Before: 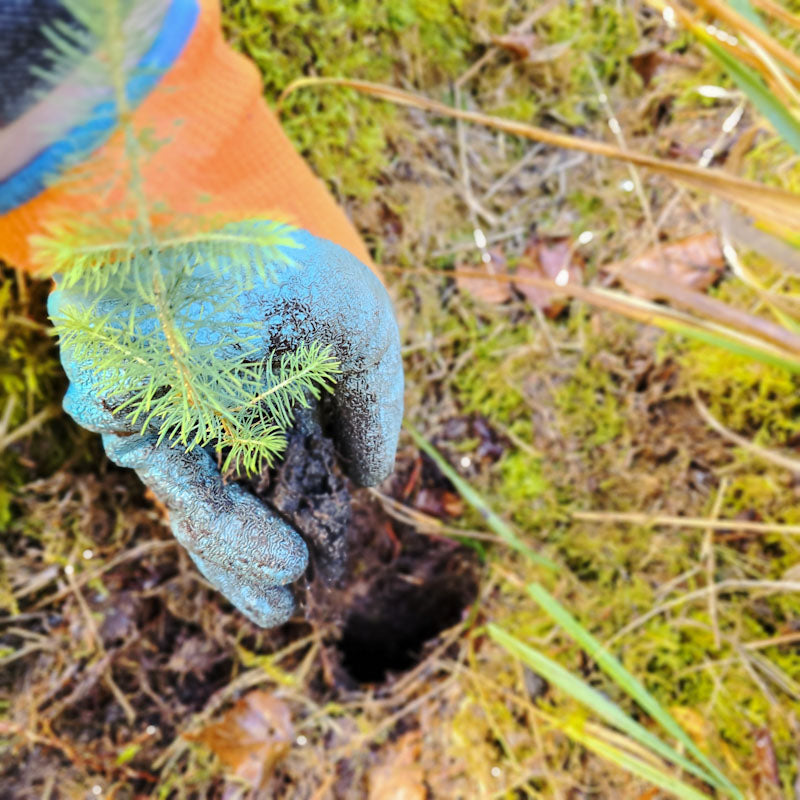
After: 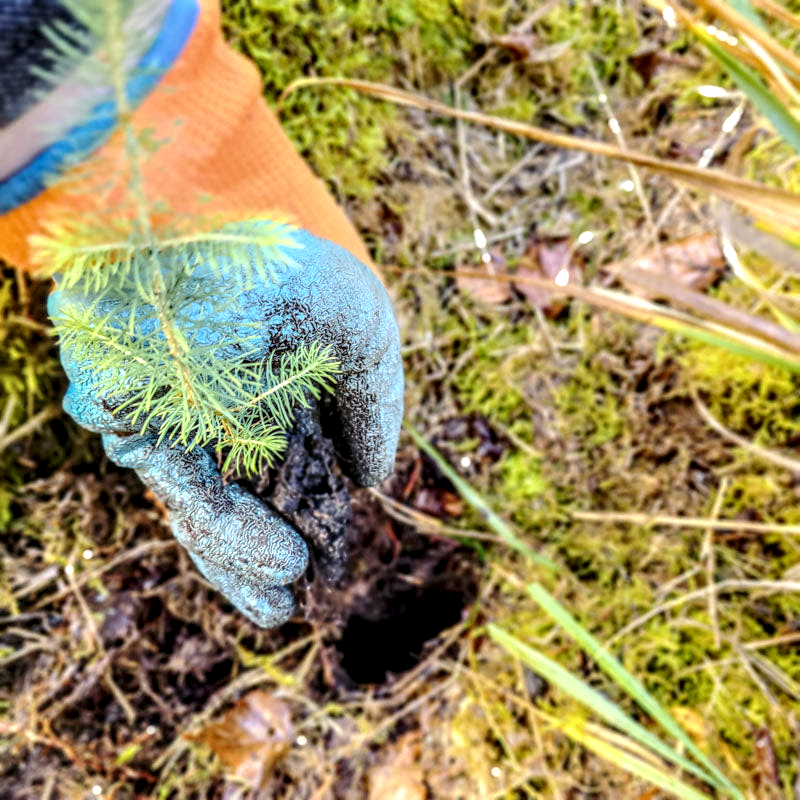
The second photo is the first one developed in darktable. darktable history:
local contrast: highlights 3%, shadows 2%, detail 181%
